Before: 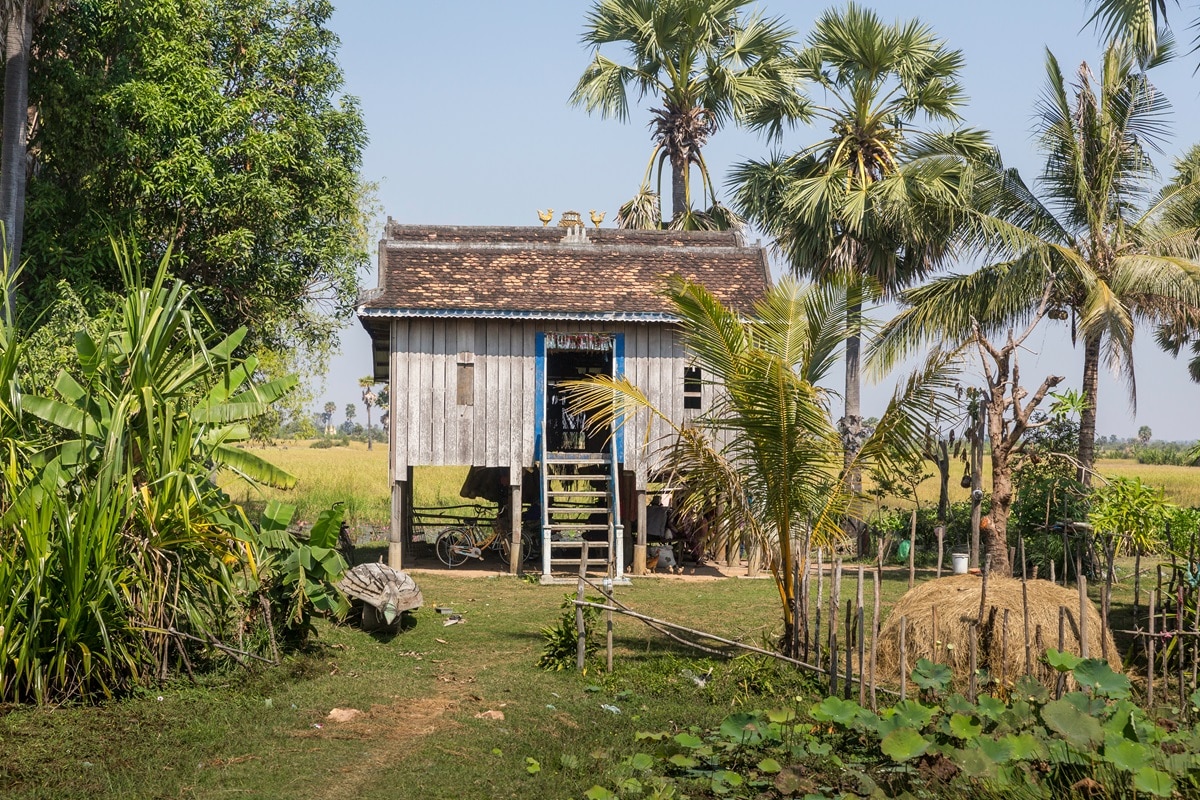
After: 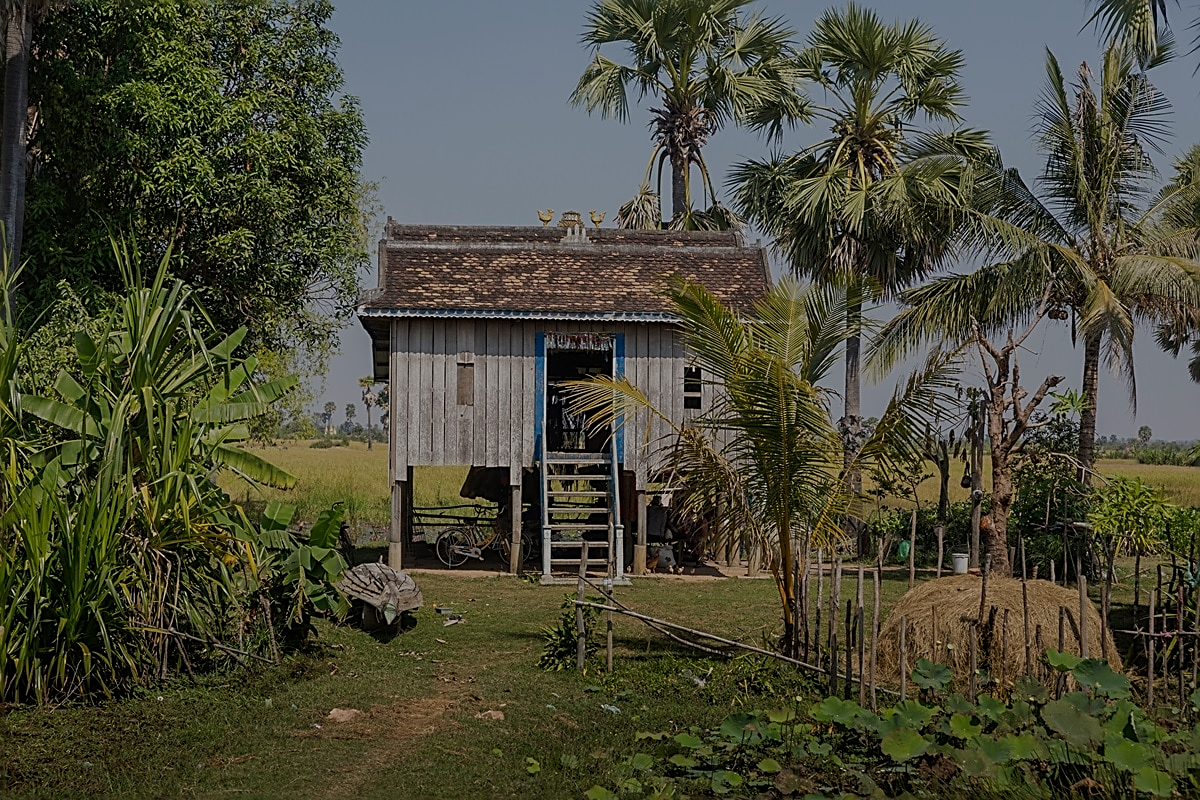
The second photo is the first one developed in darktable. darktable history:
exposure: exposure -1.513 EV, compensate highlight preservation false
sharpen: amount 0.744
